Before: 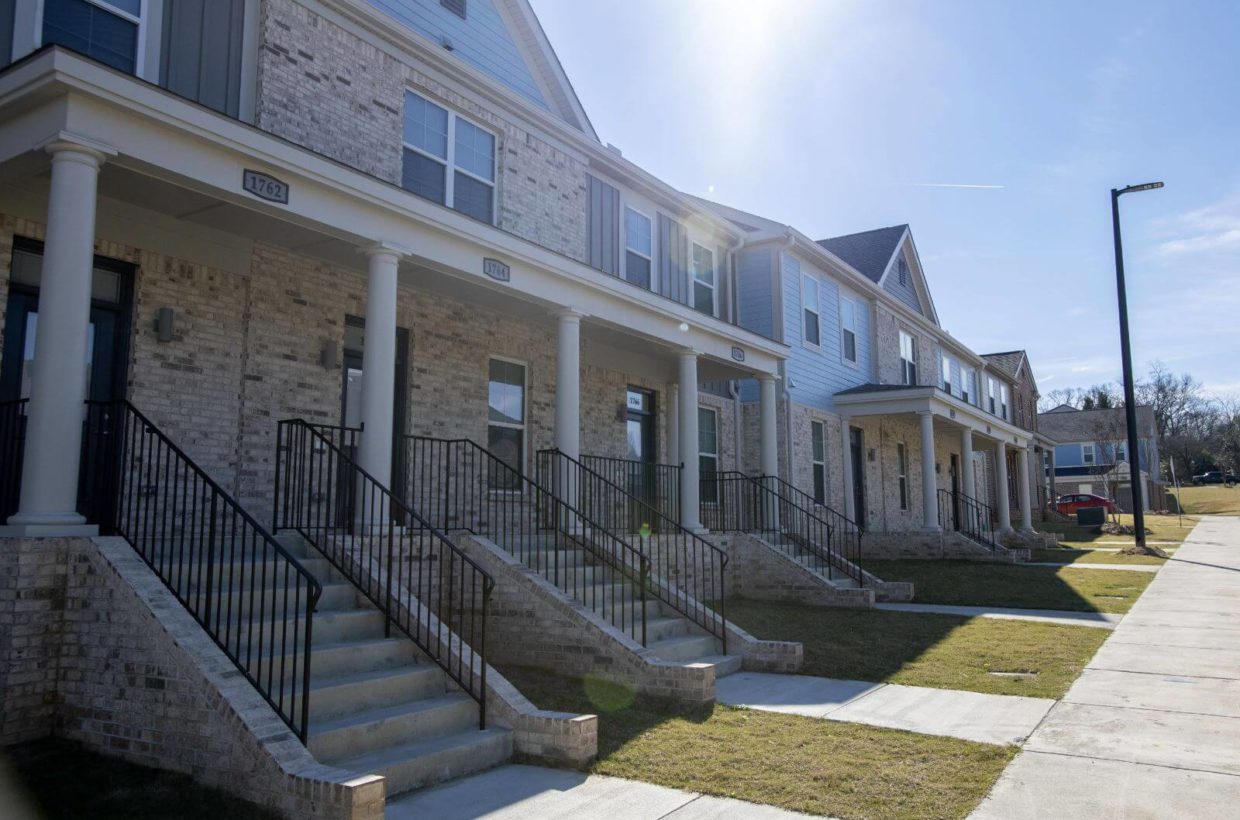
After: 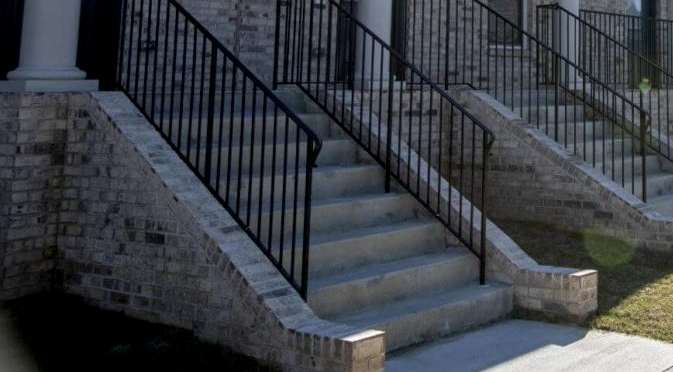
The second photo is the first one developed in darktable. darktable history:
local contrast: detail 130%
crop and rotate: top 54.372%, right 45.698%, bottom 0.167%
